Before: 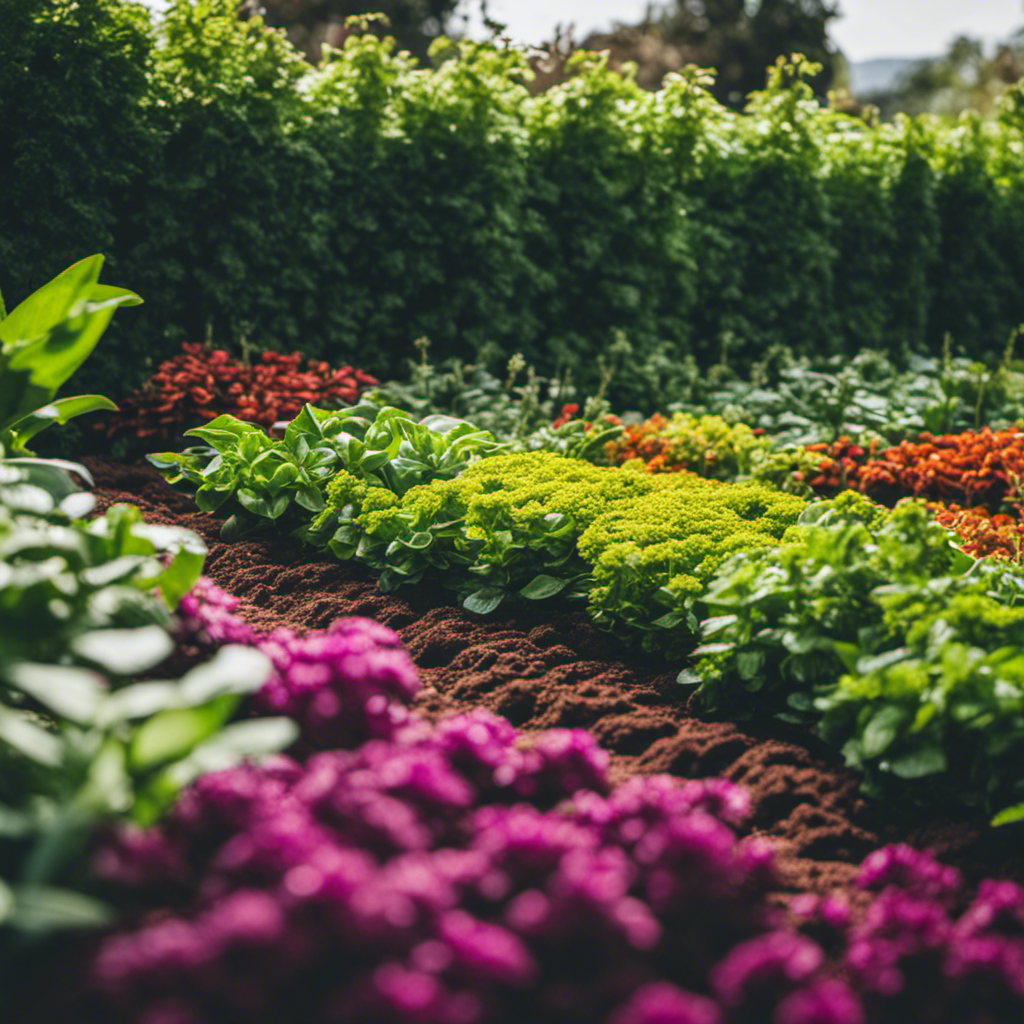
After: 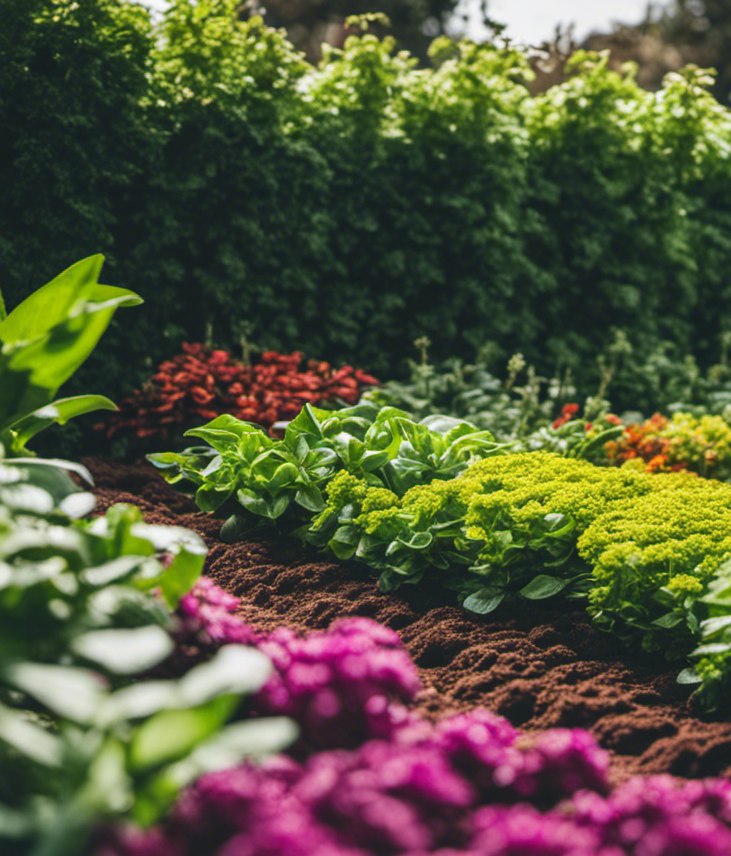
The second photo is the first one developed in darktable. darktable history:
crop: right 28.556%, bottom 16.336%
